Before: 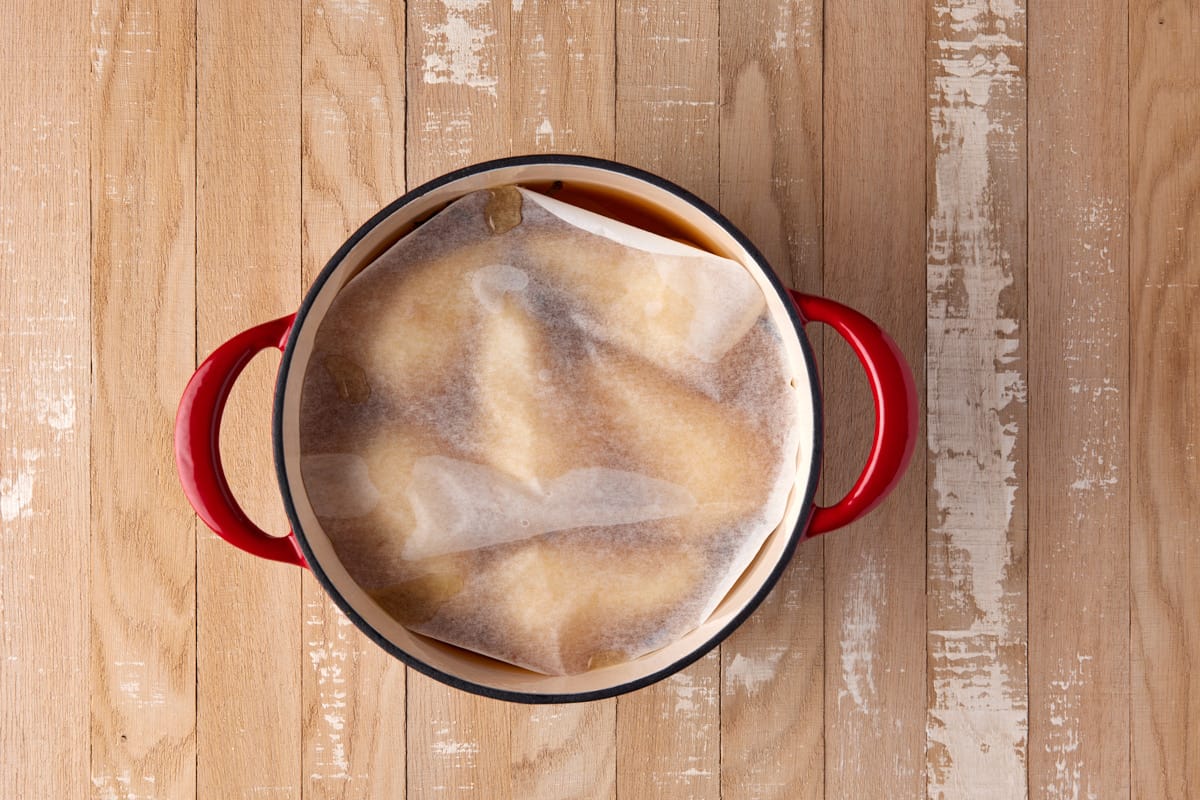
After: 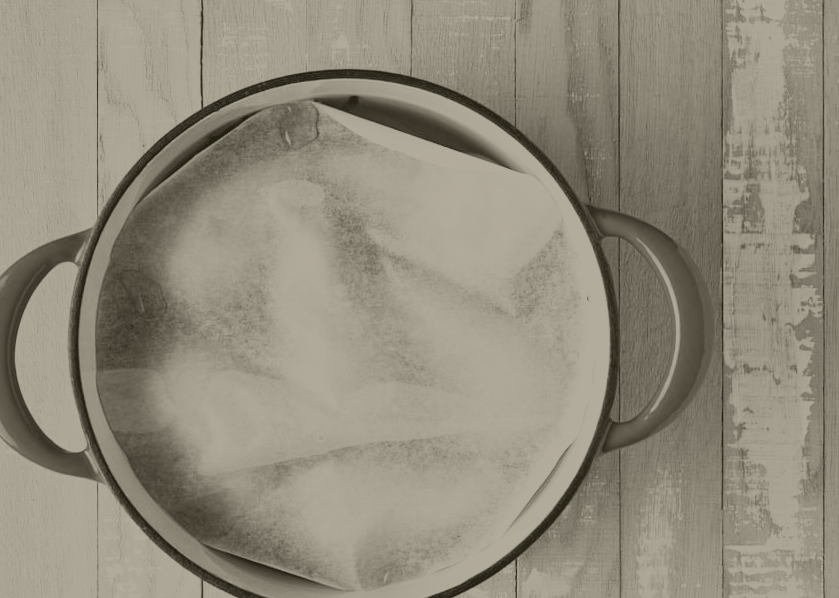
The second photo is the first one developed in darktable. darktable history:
colorize: hue 41.44°, saturation 22%, source mix 60%, lightness 10.61%
base curve: curves: ch0 [(0, 0) (0.012, 0.01) (0.073, 0.168) (0.31, 0.711) (0.645, 0.957) (1, 1)], preserve colors none
crop and rotate: left 17.046%, top 10.659%, right 12.989%, bottom 14.553%
